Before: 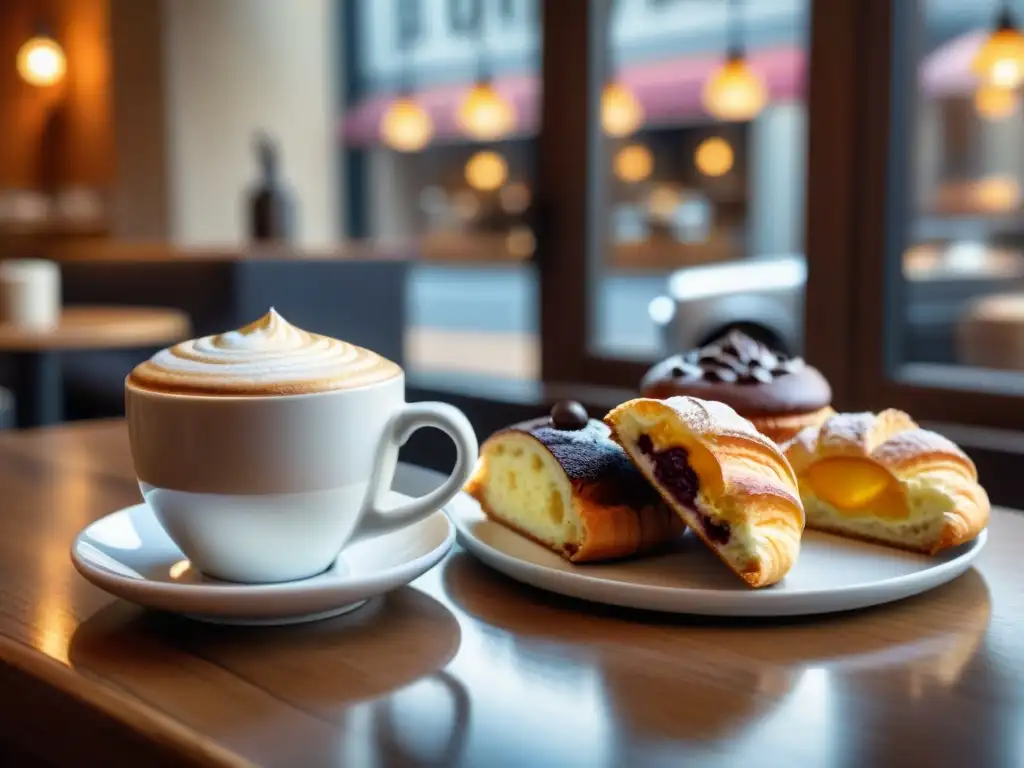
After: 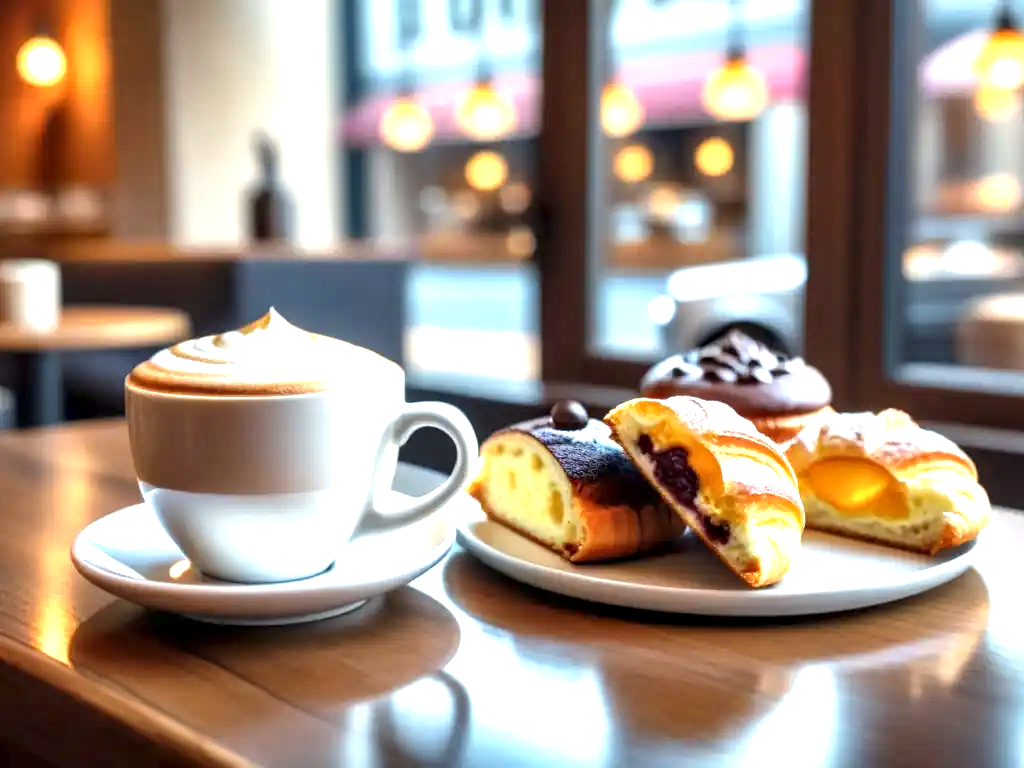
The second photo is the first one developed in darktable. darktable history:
local contrast: highlights 83%, shadows 83%
exposure: black level correction 0, exposure 1.095 EV, compensate highlight preservation false
